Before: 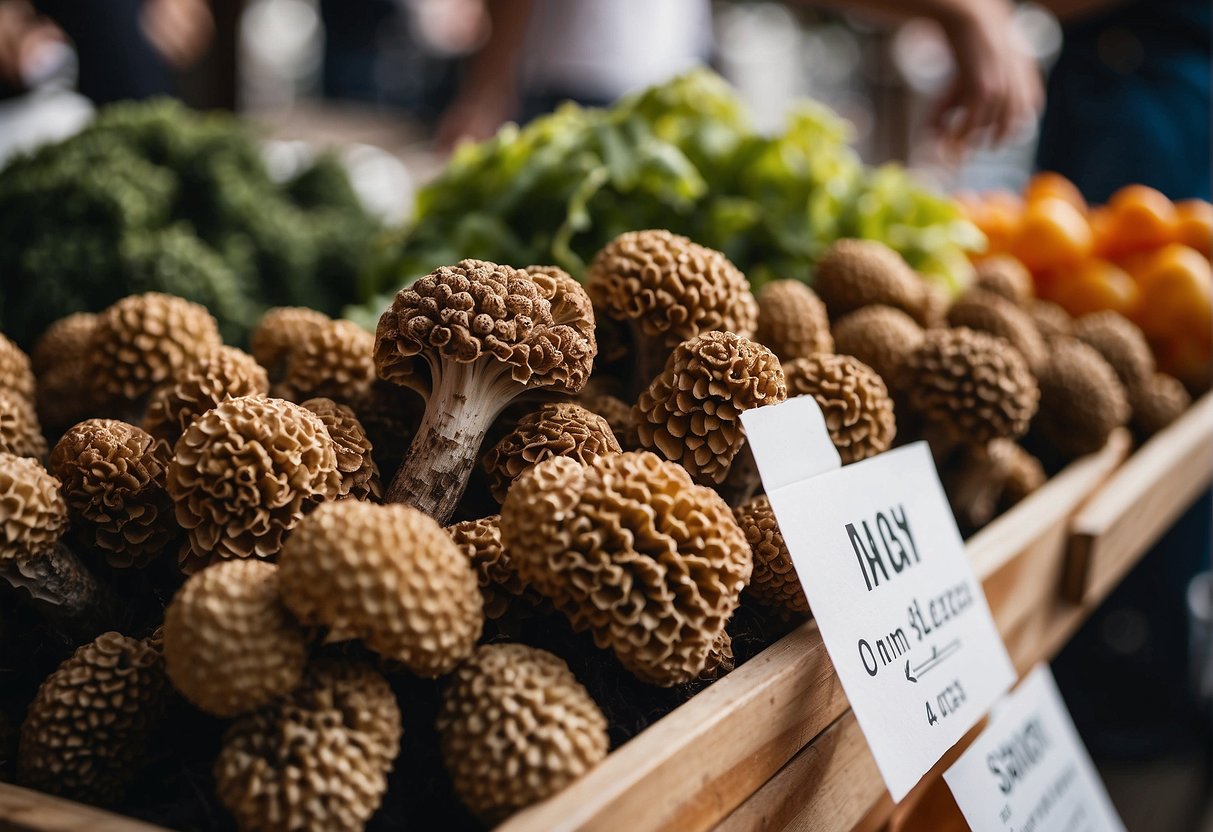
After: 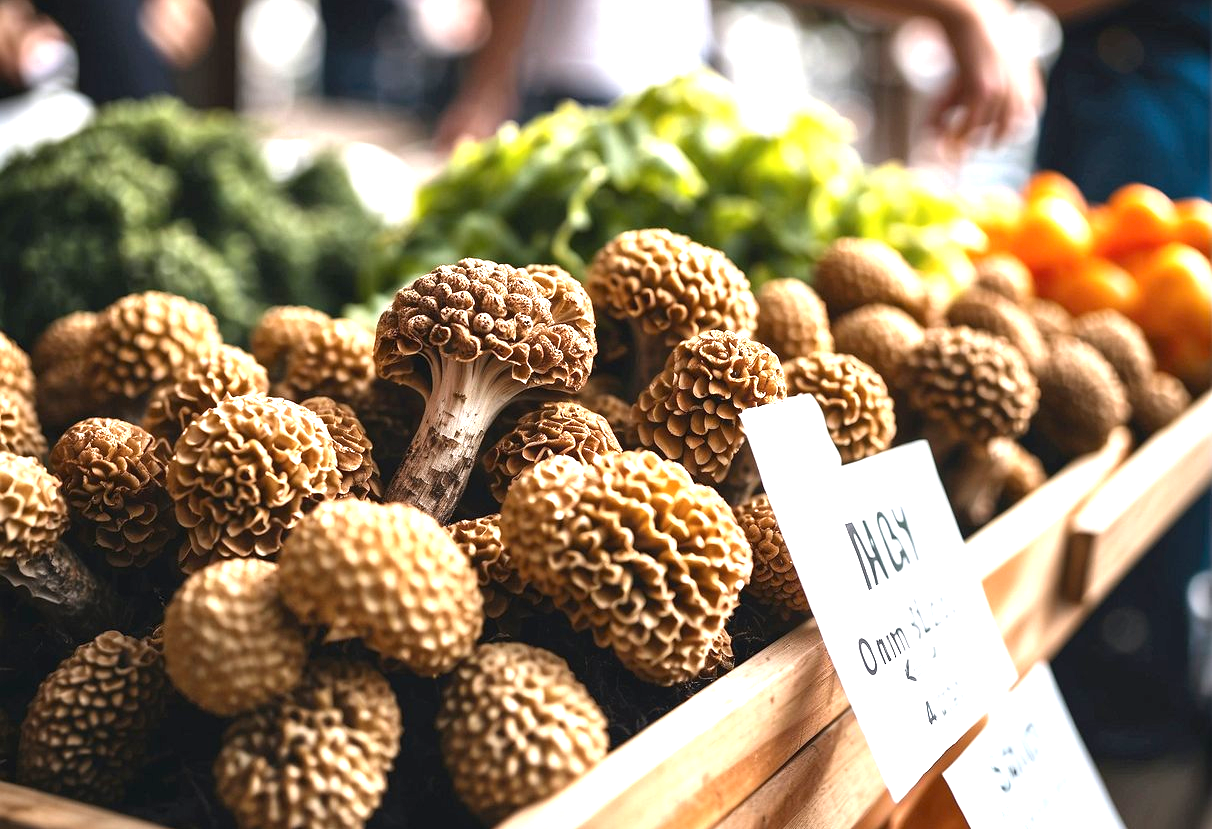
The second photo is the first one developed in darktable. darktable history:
crop: top 0.206%, bottom 0.139%
exposure: black level correction 0, exposure 1.523 EV, compensate exposure bias true, compensate highlight preservation false
